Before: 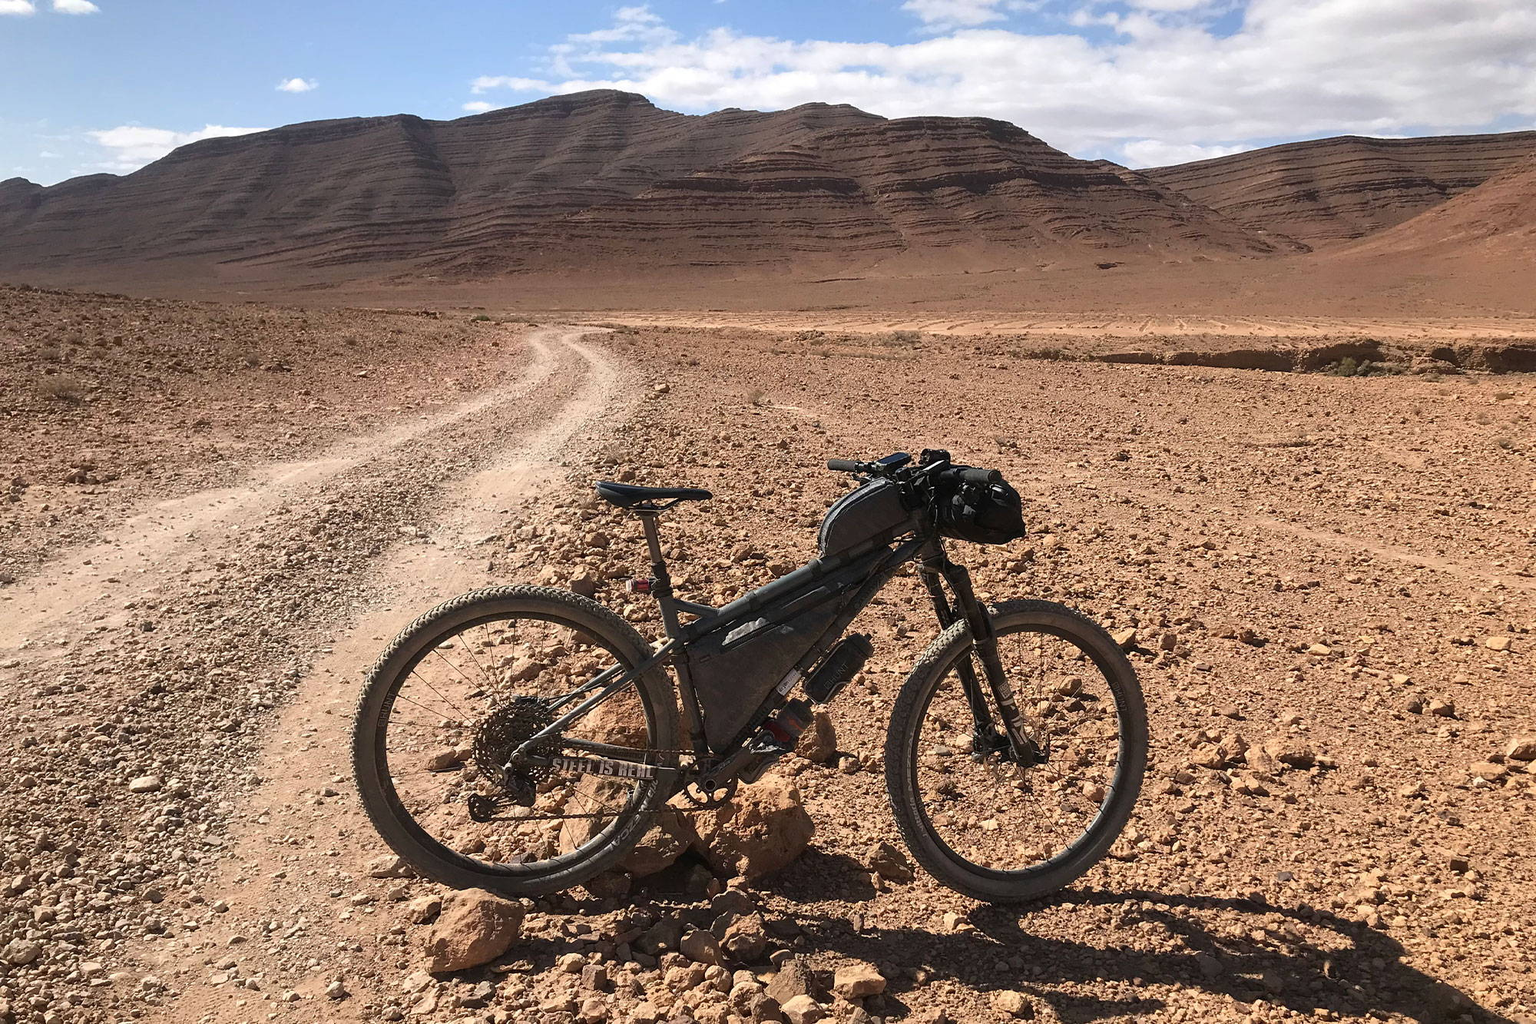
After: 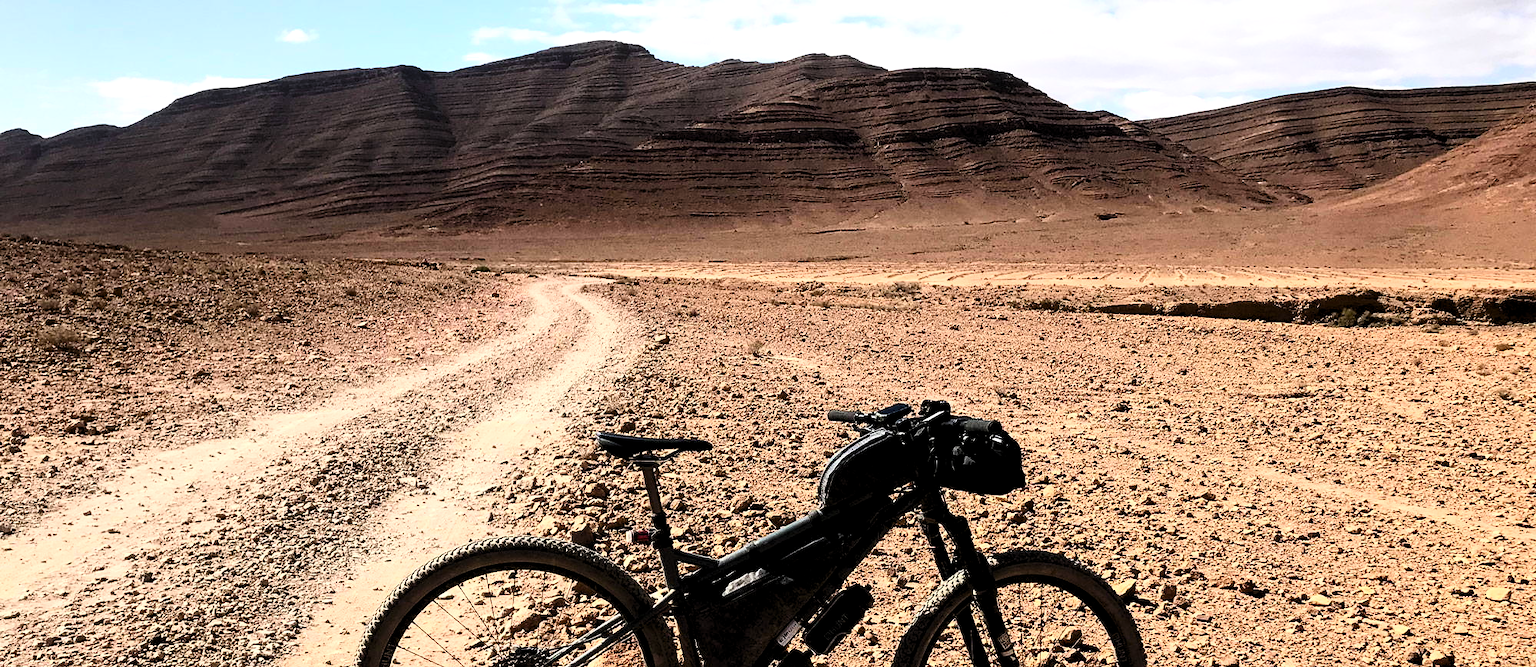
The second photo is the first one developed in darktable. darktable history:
contrast brightness saturation: contrast 0.408, brightness 0.041, saturation 0.251
levels: levels [0.073, 0.497, 0.972]
crop and rotate: top 4.861%, bottom 29.947%
